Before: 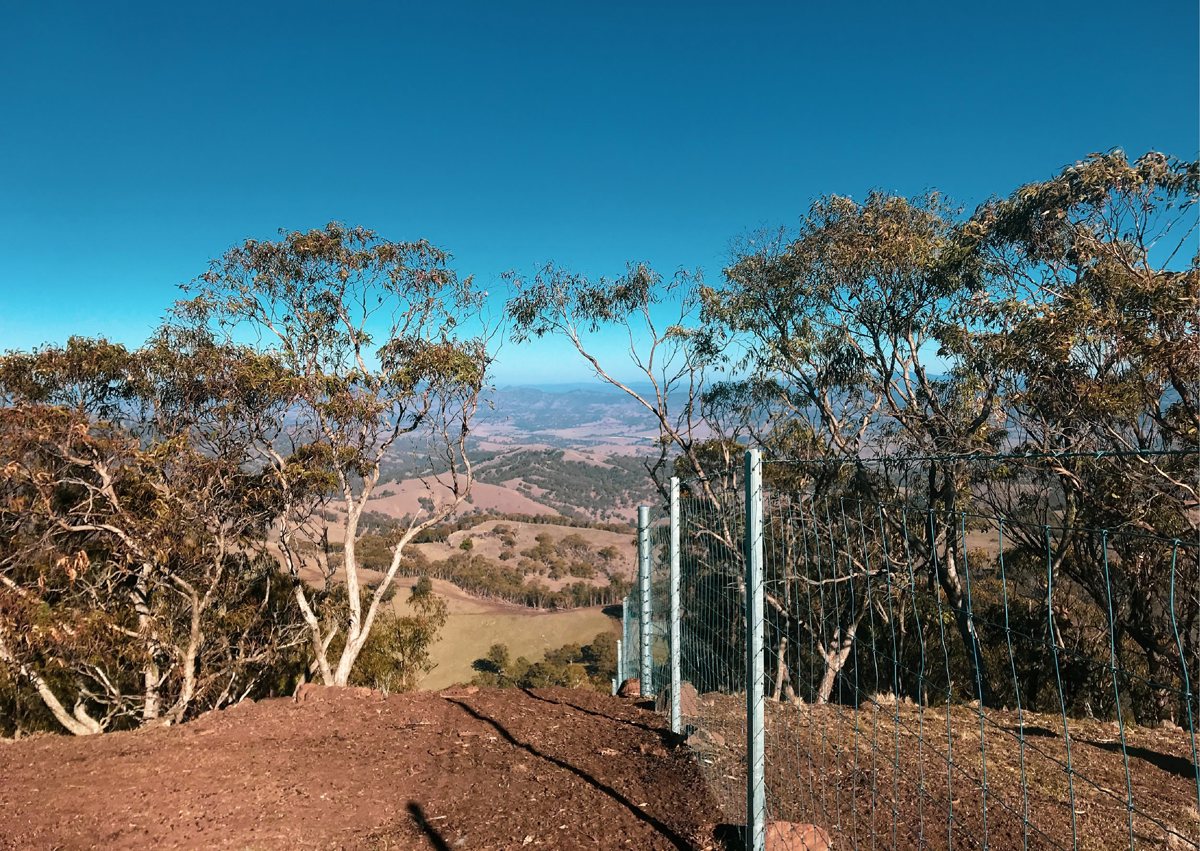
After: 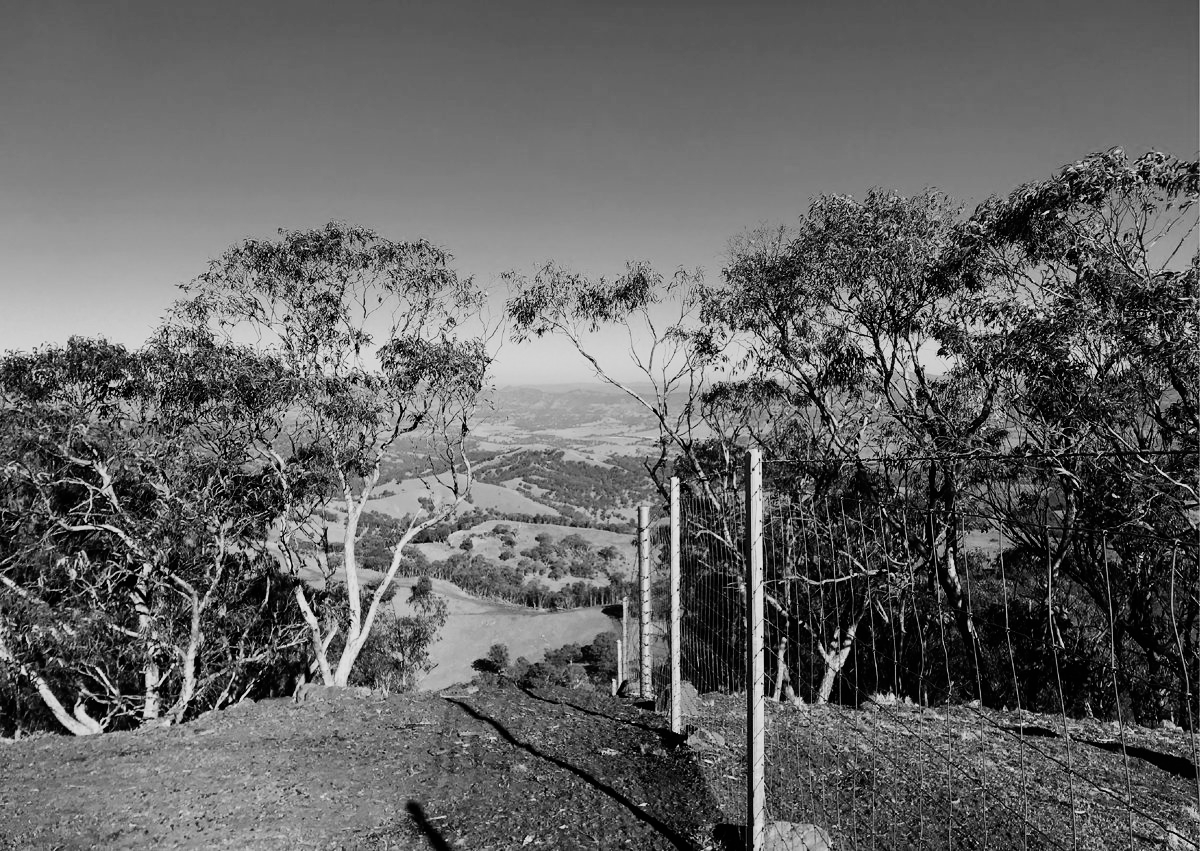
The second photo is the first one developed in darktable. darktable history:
color zones: curves: ch1 [(0, -0.014) (0.143, -0.013) (0.286, -0.013) (0.429, -0.016) (0.571, -0.019) (0.714, -0.015) (0.857, 0.002) (1, -0.014)]
sigmoid: contrast 1.7, skew -0.2, preserve hue 0%, red attenuation 0.1, red rotation 0.035, green attenuation 0.1, green rotation -0.017, blue attenuation 0.15, blue rotation -0.052, base primaries Rec2020
color calibration: illuminant as shot in camera, x 0.358, y 0.373, temperature 4628.91 K
white balance: emerald 1
velvia: on, module defaults
